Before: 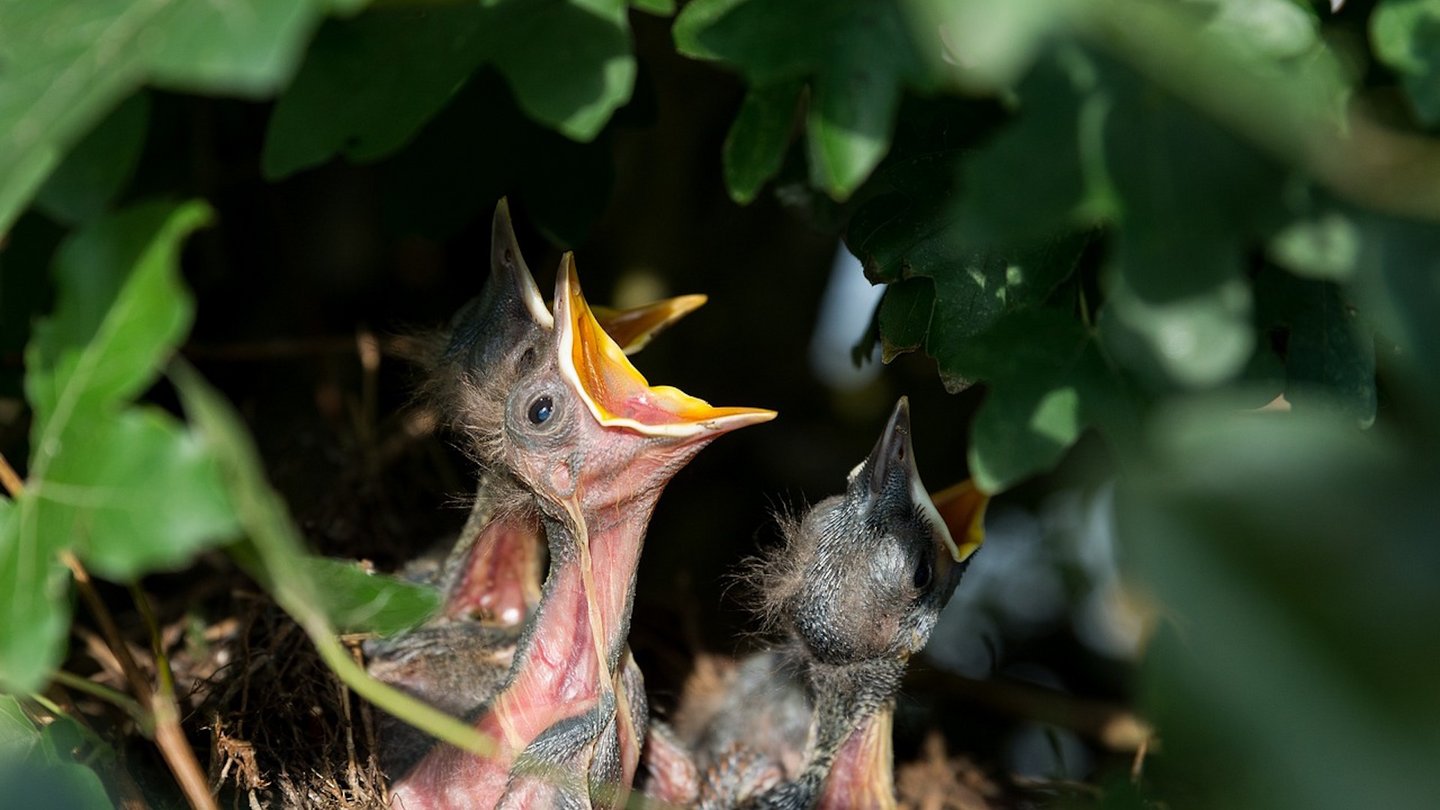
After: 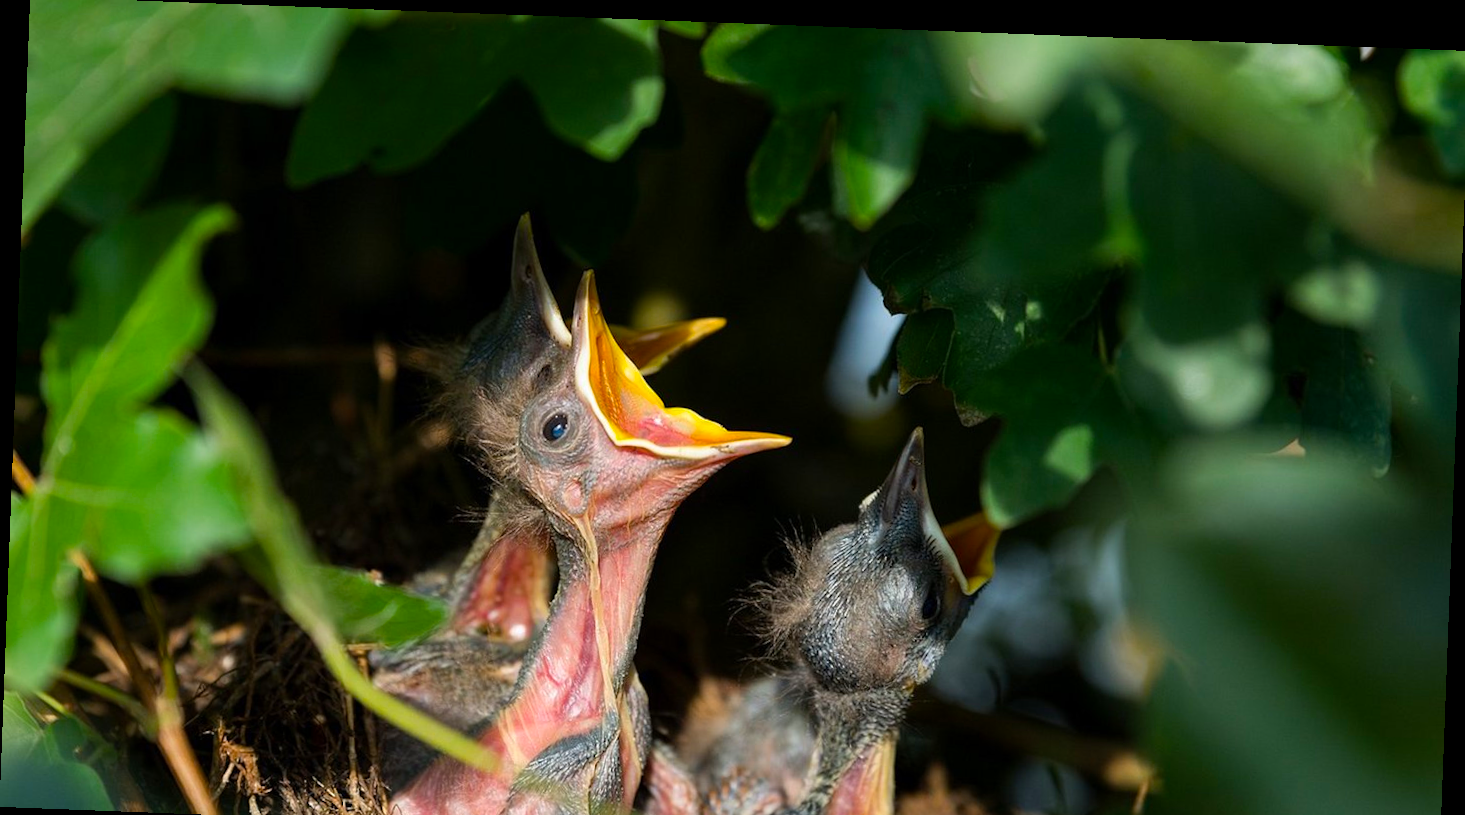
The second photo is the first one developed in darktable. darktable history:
color balance rgb: linear chroma grading › global chroma 33.4%
rotate and perspective: rotation 2.17°, automatic cropping off
crop: top 0.448%, right 0.264%, bottom 5.045%
tone equalizer: -7 EV 0.13 EV, smoothing diameter 25%, edges refinement/feathering 10, preserve details guided filter
